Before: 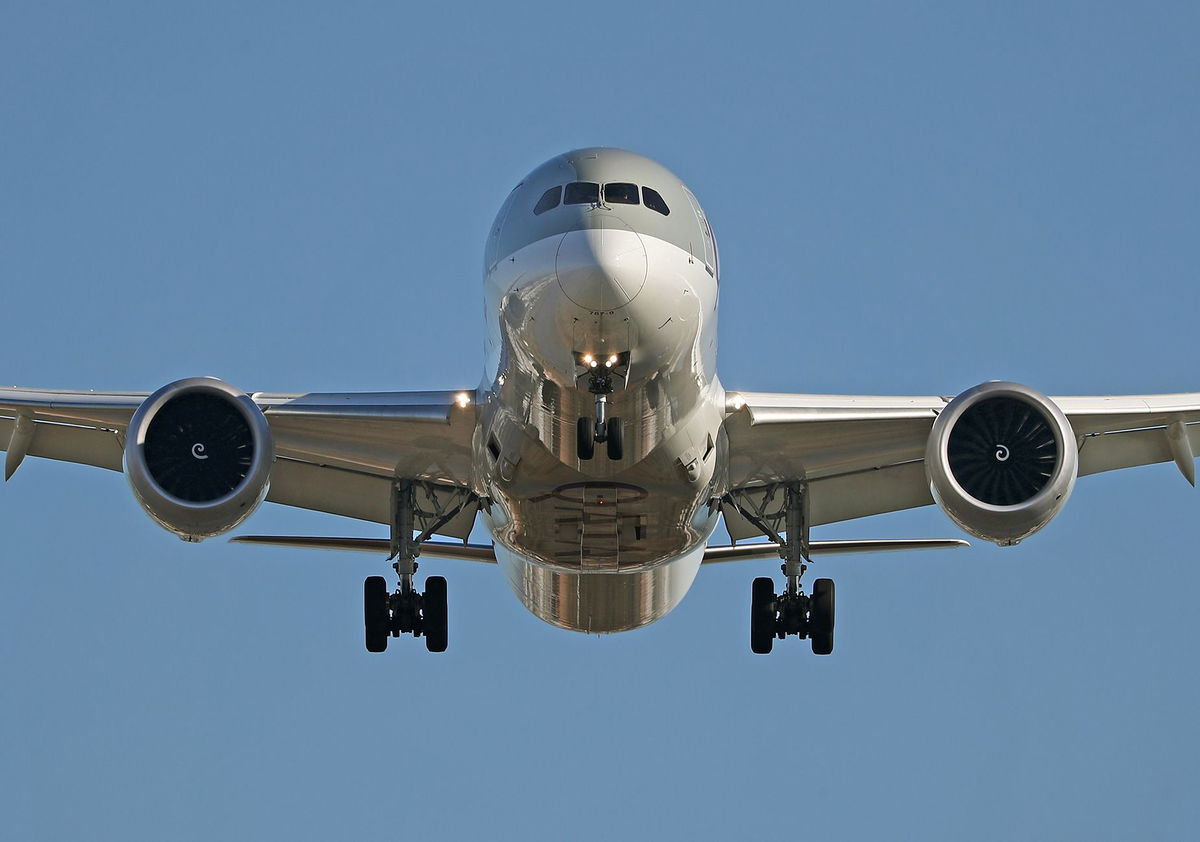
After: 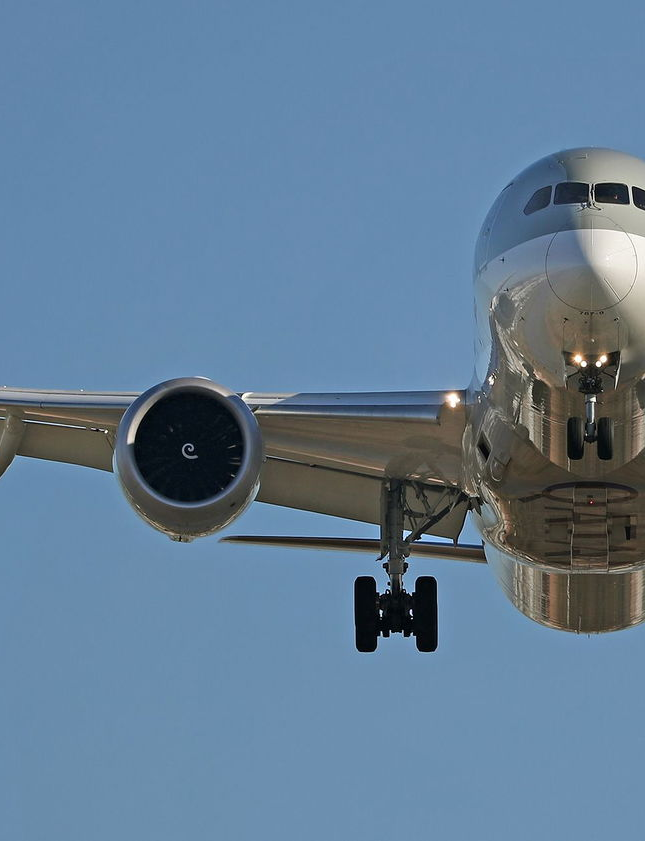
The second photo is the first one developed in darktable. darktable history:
crop: left 0.835%, right 45.404%, bottom 0.089%
